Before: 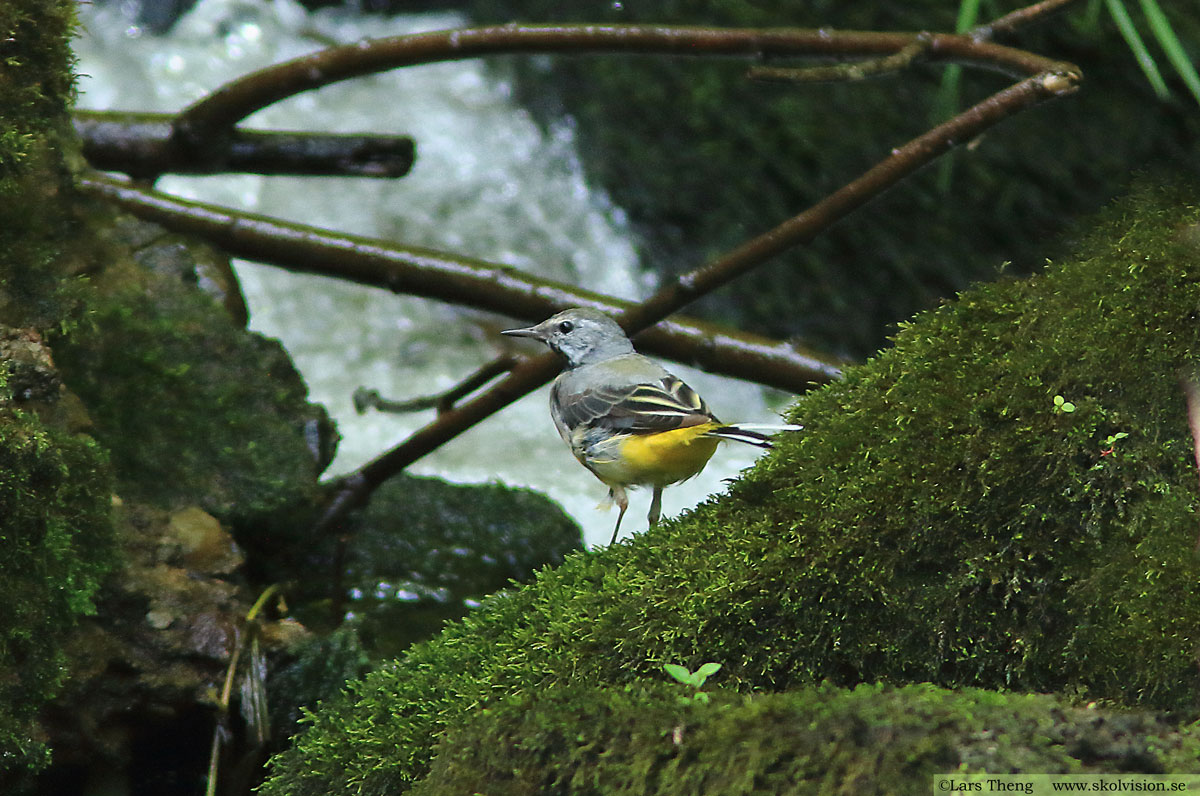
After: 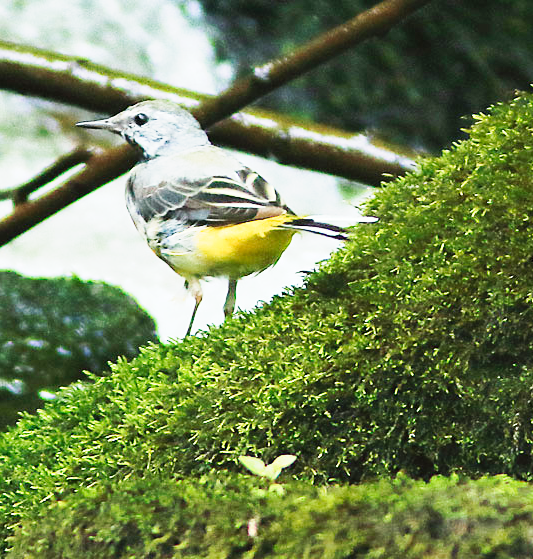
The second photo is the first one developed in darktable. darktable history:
tone curve: curves: ch0 [(0, 0) (0.003, 0.004) (0.011, 0.016) (0.025, 0.035) (0.044, 0.062) (0.069, 0.097) (0.1, 0.143) (0.136, 0.205) (0.177, 0.276) (0.224, 0.36) (0.277, 0.461) (0.335, 0.584) (0.399, 0.686) (0.468, 0.783) (0.543, 0.868) (0.623, 0.927) (0.709, 0.96) (0.801, 0.974) (0.898, 0.986) (1, 1)], preserve colors none
crop: left 35.432%, top 26.233%, right 20.145%, bottom 3.432%
